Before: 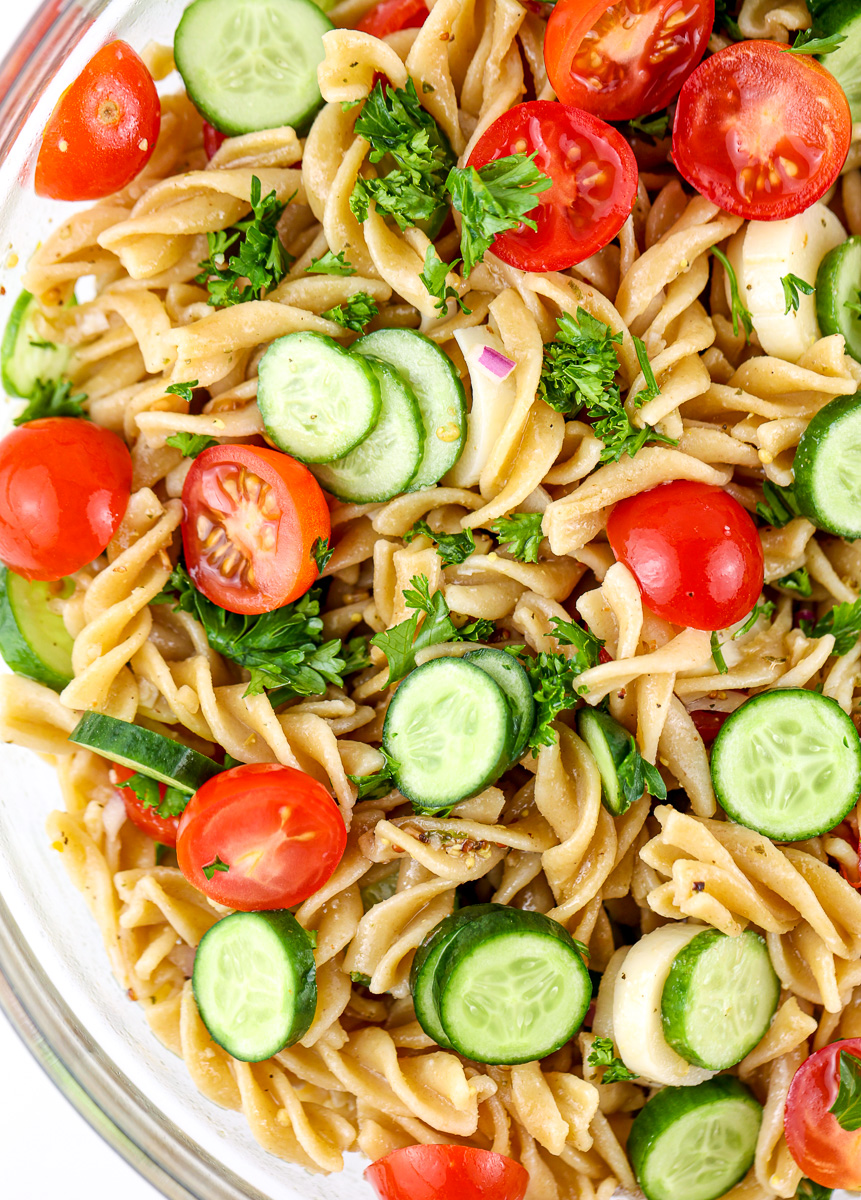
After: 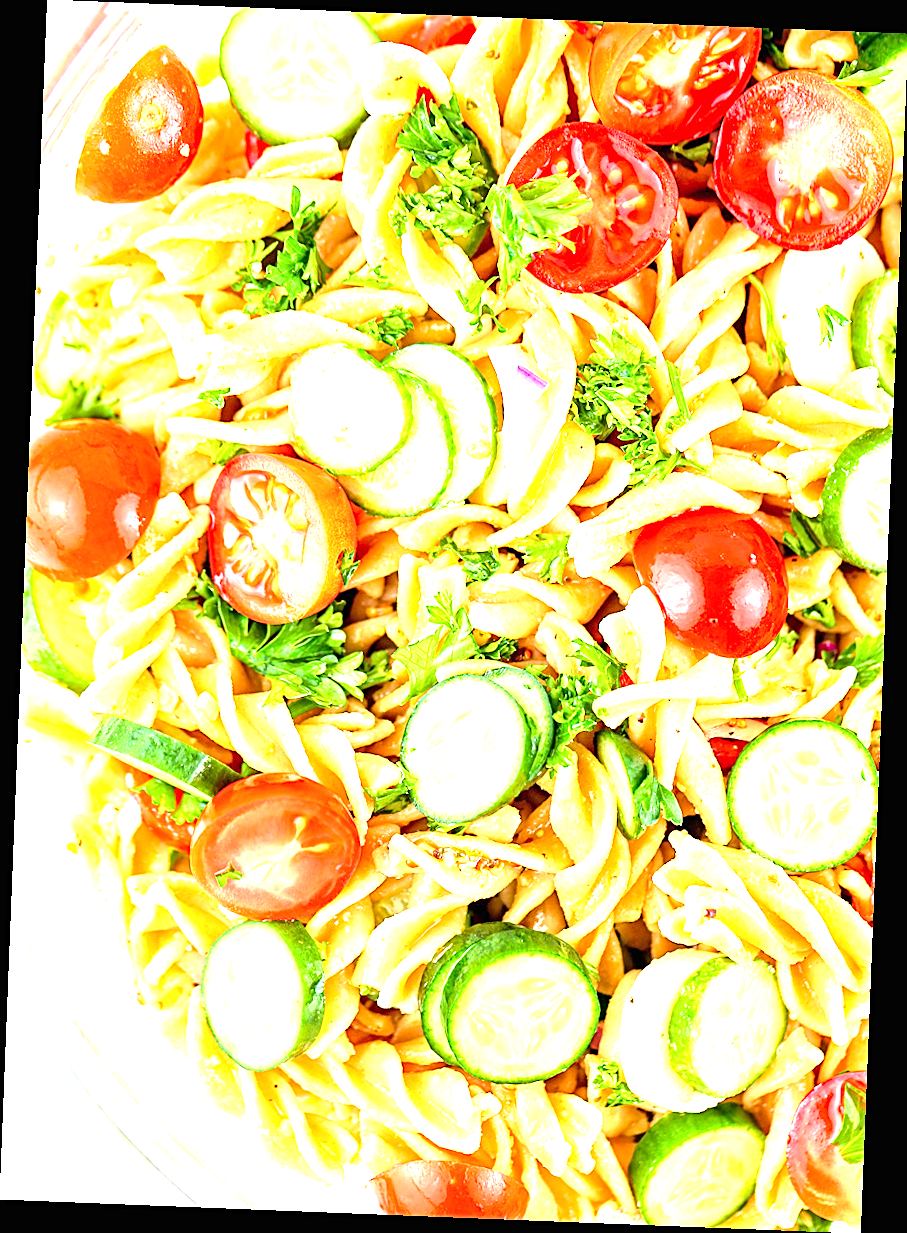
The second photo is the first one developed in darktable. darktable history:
rotate and perspective: rotation 2.27°, automatic cropping off
tone curve: curves: ch0 [(0, 0) (0.07, 0.057) (0.15, 0.177) (0.352, 0.445) (0.59, 0.703) (0.857, 0.908) (1, 1)], color space Lab, linked channels, preserve colors none
sharpen: on, module defaults
exposure: black level correction 0, exposure 2.138 EV, compensate exposure bias true, compensate highlight preservation false
